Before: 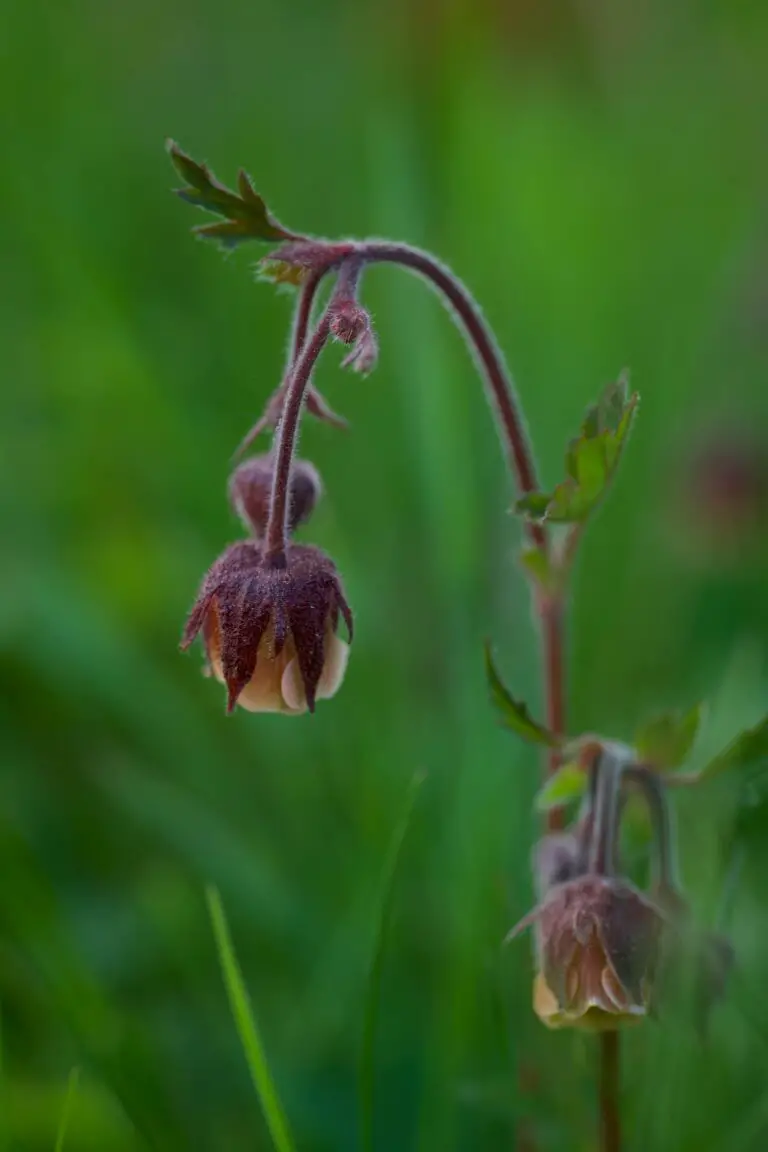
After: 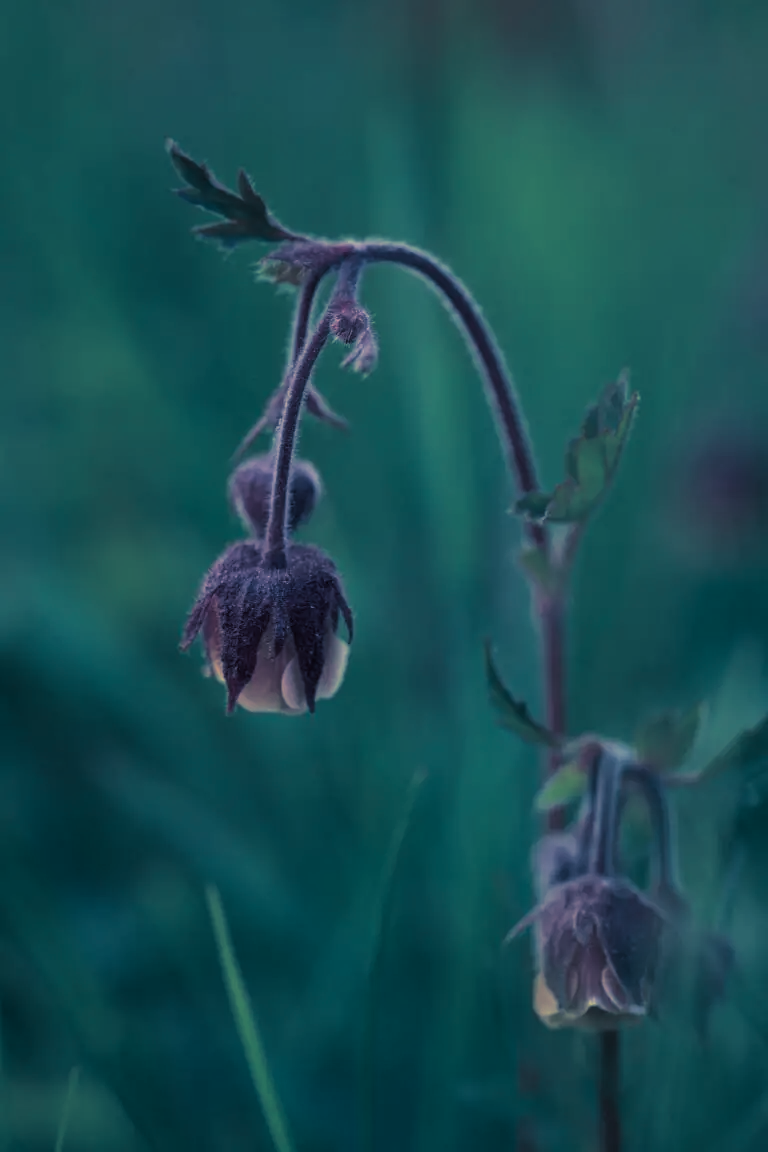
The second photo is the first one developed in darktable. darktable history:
exposure: compensate highlight preservation false
split-toning: shadows › hue 226.8°, shadows › saturation 0.84
